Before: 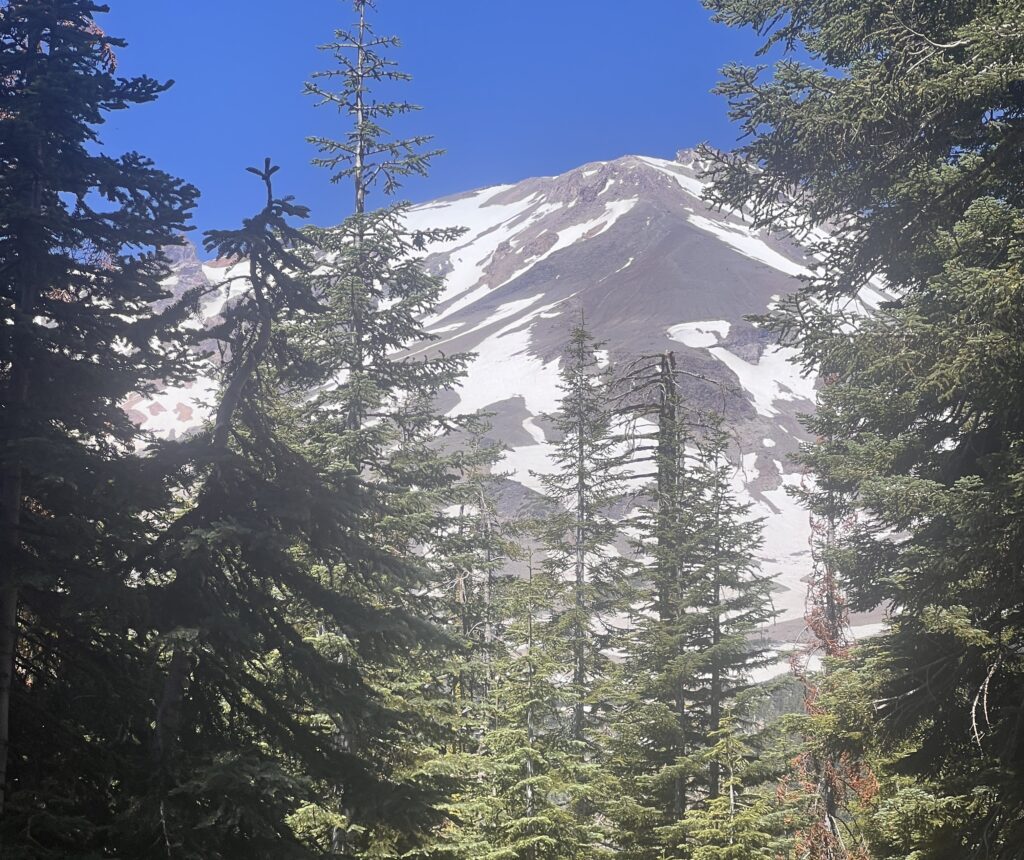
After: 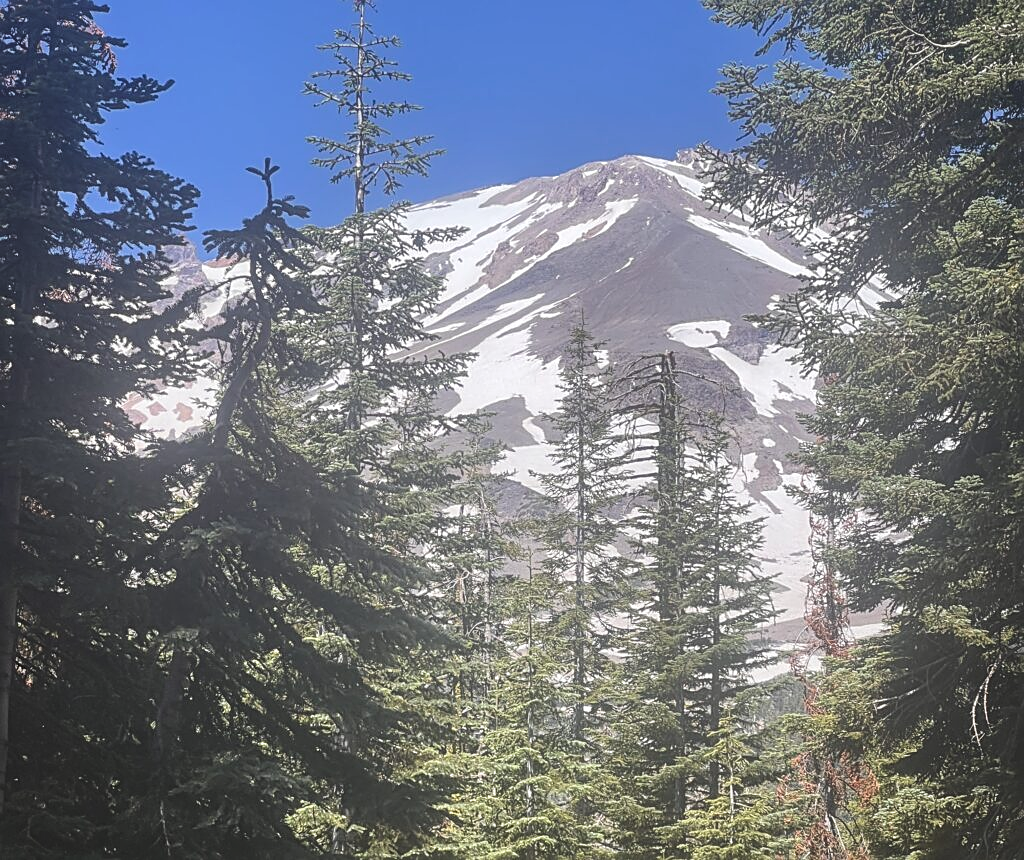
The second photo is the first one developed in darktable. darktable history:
local contrast: detail 130%
sharpen: on, module defaults
color balance: lift [1.01, 1, 1, 1], gamma [1.097, 1, 1, 1], gain [0.85, 1, 1, 1]
